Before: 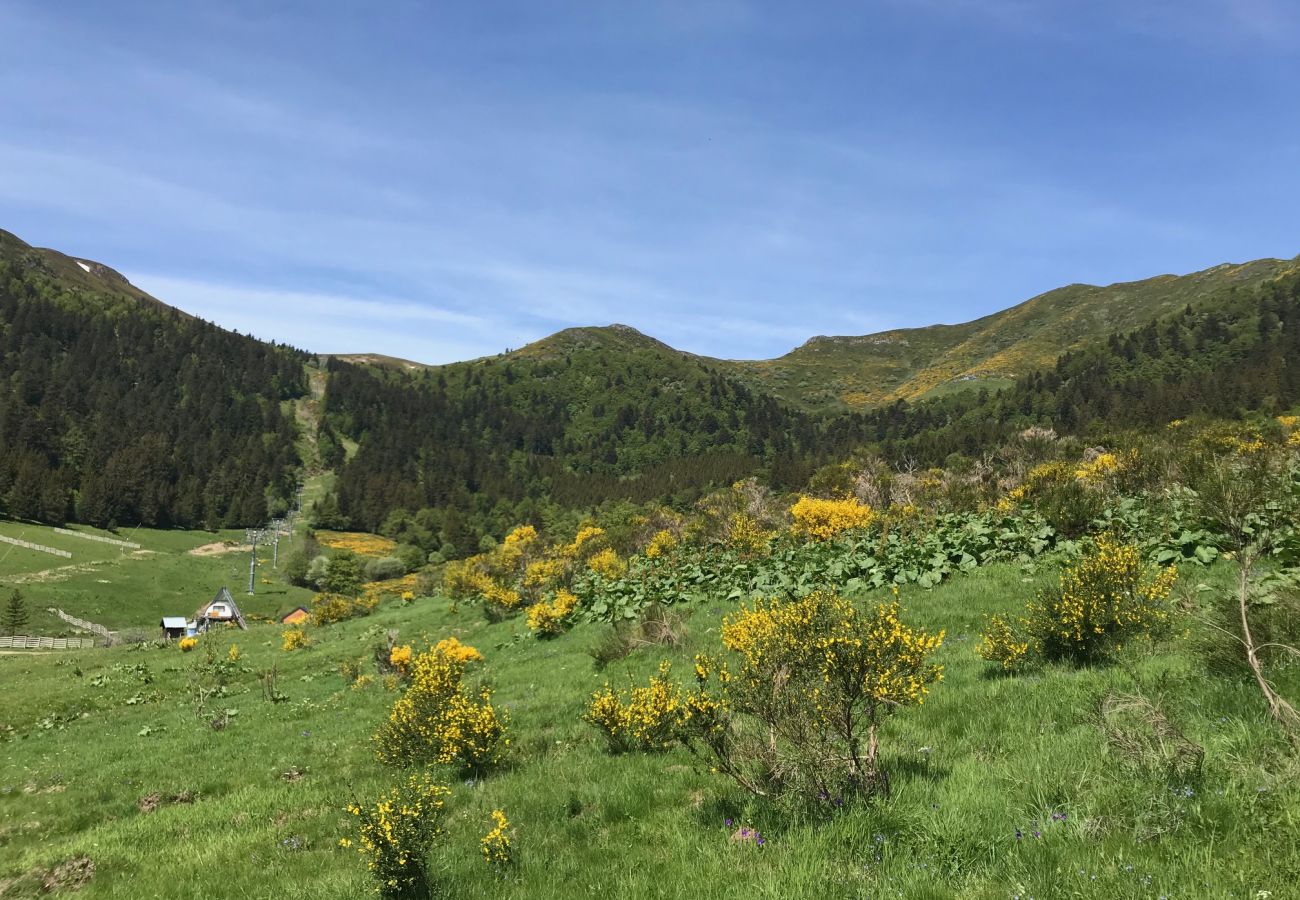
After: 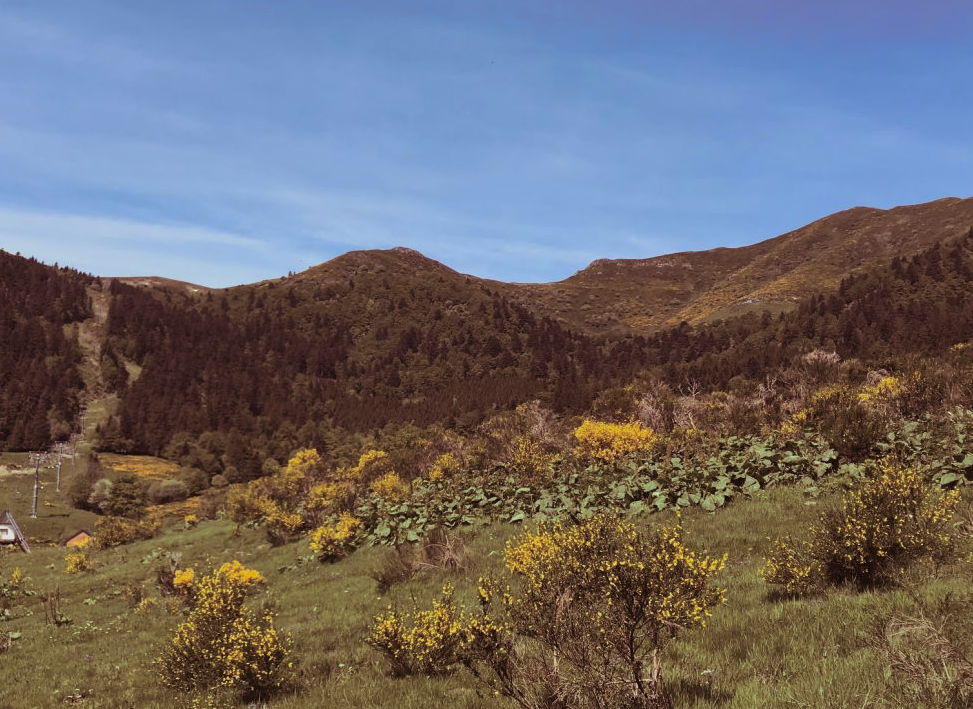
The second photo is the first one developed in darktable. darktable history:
shadows and highlights: radius 121.13, shadows 21.4, white point adjustment -9.72, highlights -14.39, soften with gaussian
split-toning: shadows › hue 360°
tone equalizer: on, module defaults
crop: left 16.768%, top 8.653%, right 8.362%, bottom 12.485%
